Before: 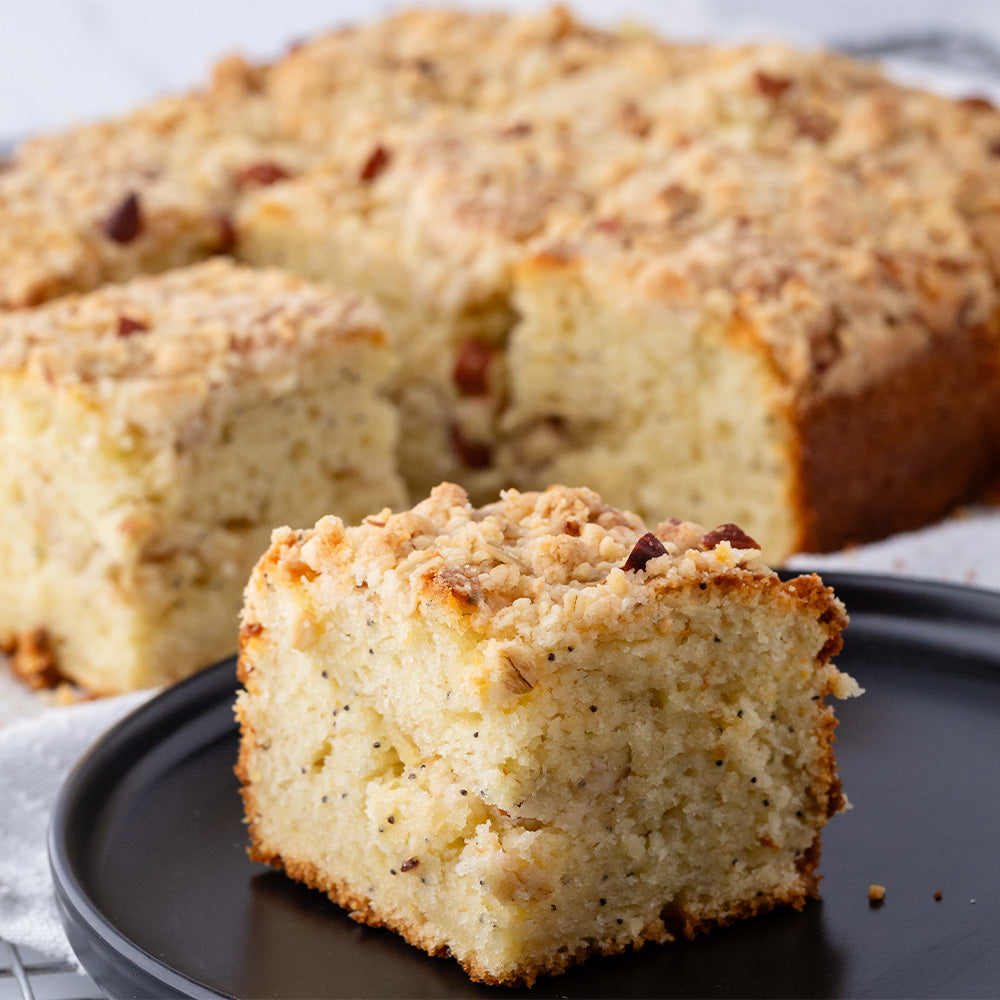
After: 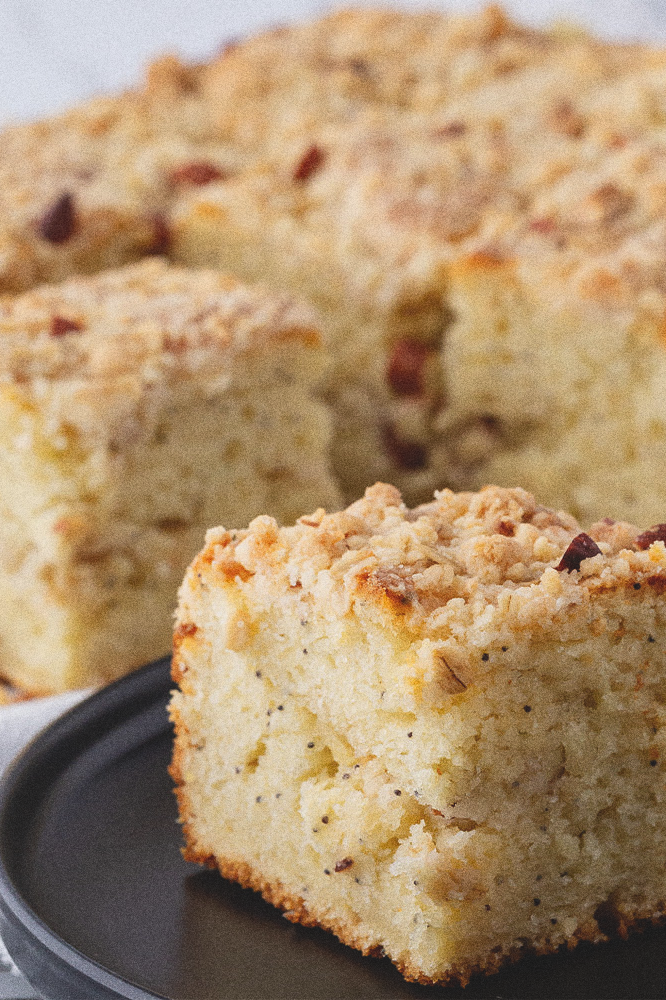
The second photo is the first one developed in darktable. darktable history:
white balance: emerald 1
grain: coarseness 0.09 ISO, strength 40%
crop and rotate: left 6.617%, right 26.717%
exposure: black level correction -0.014, exposure -0.193 EV, compensate highlight preservation false
